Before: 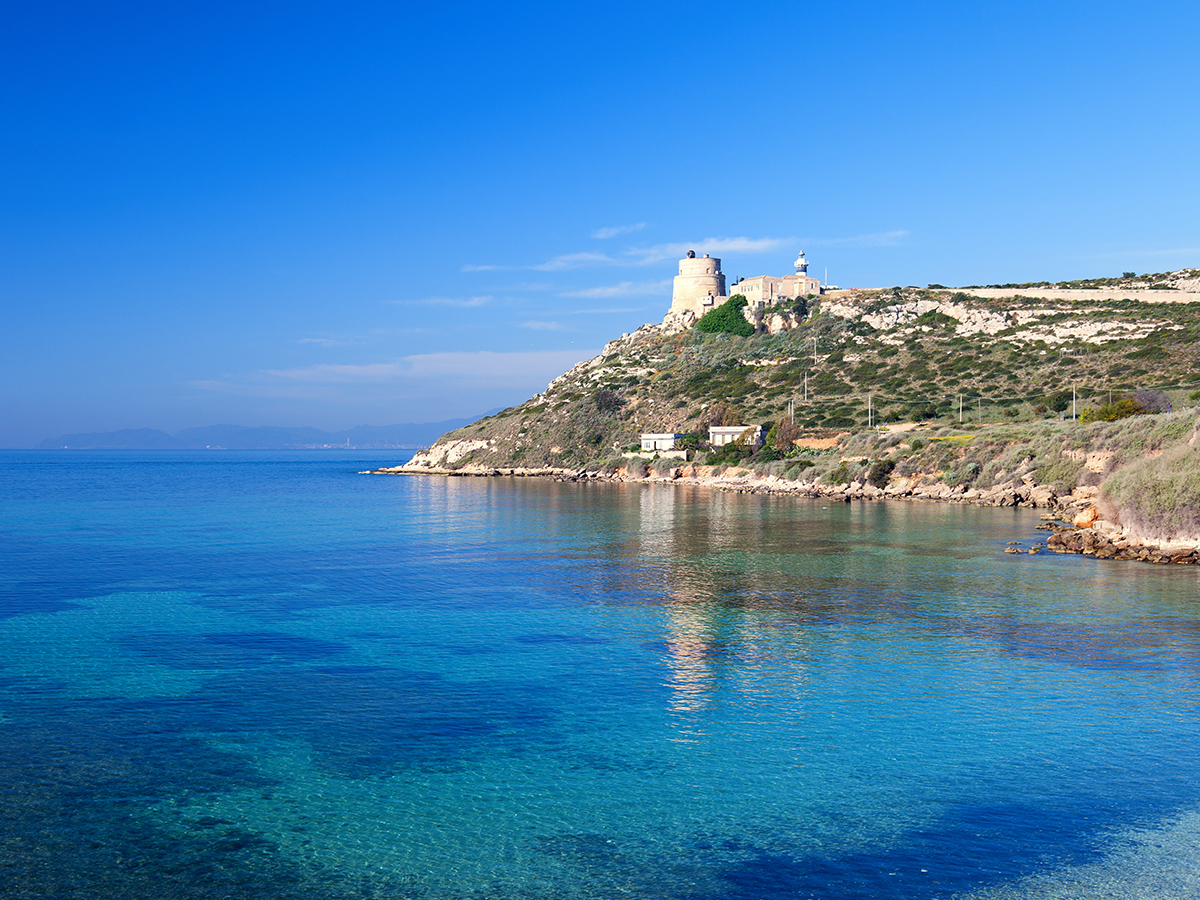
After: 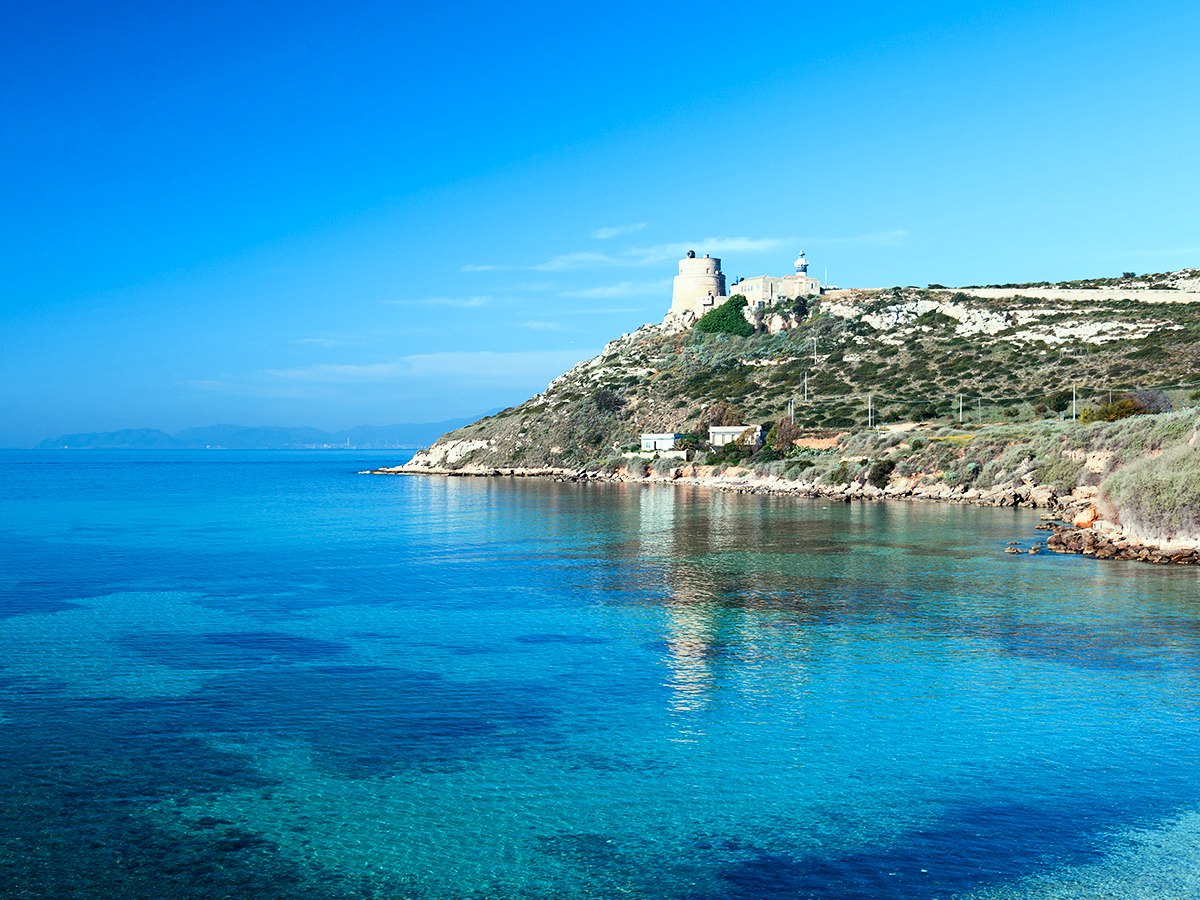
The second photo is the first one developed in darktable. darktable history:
color look up table: target L [88.29, 79.29, 69.05, 64.78, 53.28, 37.28, 198.35, 93.66, 90.4, 78.46, 80.14, 68.17, 67.44, 66.48, 59.08, 51.67, 53.81, 50.59, 40.3, 32.05, 85.66, 74.88, 67.78, 56.72, 52.92, 53.33, 54.52, 48.27, 36.26, 28.42, 24.44, 20.77, 13.79, 11.06, 81.85, 81.95, 81.49, 81.37, 72.24, 66.22, 54.45, 48.41, 0 ×7], target a [-13.46, -12.13, -23.77, -48.48, -42.68, -14.41, 0, -0.001, -14.11, 4.261, -7.643, 28.56, 18.46, 9.188, 31.18, 41.45, 37.03, 38.06, 37.06, 10.35, -13.54, -10.55, -9.379, -1.689, 33.11, 17.32, -9.761, -5.006, 6.885, -2.344, 12.25, -2.783, -1.653, -3.759, -14.73, -20.36, -17.82, -15.76, -39.6, -27.42, -19.6, -12.35, 0 ×7], target b [-2.955, -4.334, 44.29, 18.6, 23.17, 16.45, 0.001, 0.004, -2.71, 62.63, -3.642, 53.19, 55.7, 10.02, 49.91, 28.23, 0.759, 19.72, 27.18, 12.11, -4.851, -4.283, -3.2, -24.33, -8.905, -25.22, -46.59, -1.884, -44.38, -2.85, -12.67, -1.311, -2.477, -1.047, -4.927, -8.449, -7.527, -10.36, -9.109, -31.02, -30.13, -24.83, 0 ×7], num patches 42
tone curve: curves: ch0 [(0, 0) (0.003, 0.001) (0.011, 0.005) (0.025, 0.011) (0.044, 0.02) (0.069, 0.031) (0.1, 0.045) (0.136, 0.078) (0.177, 0.124) (0.224, 0.18) (0.277, 0.245) (0.335, 0.315) (0.399, 0.393) (0.468, 0.477) (0.543, 0.569) (0.623, 0.666) (0.709, 0.771) (0.801, 0.871) (0.898, 0.965) (1, 1)], preserve colors none
